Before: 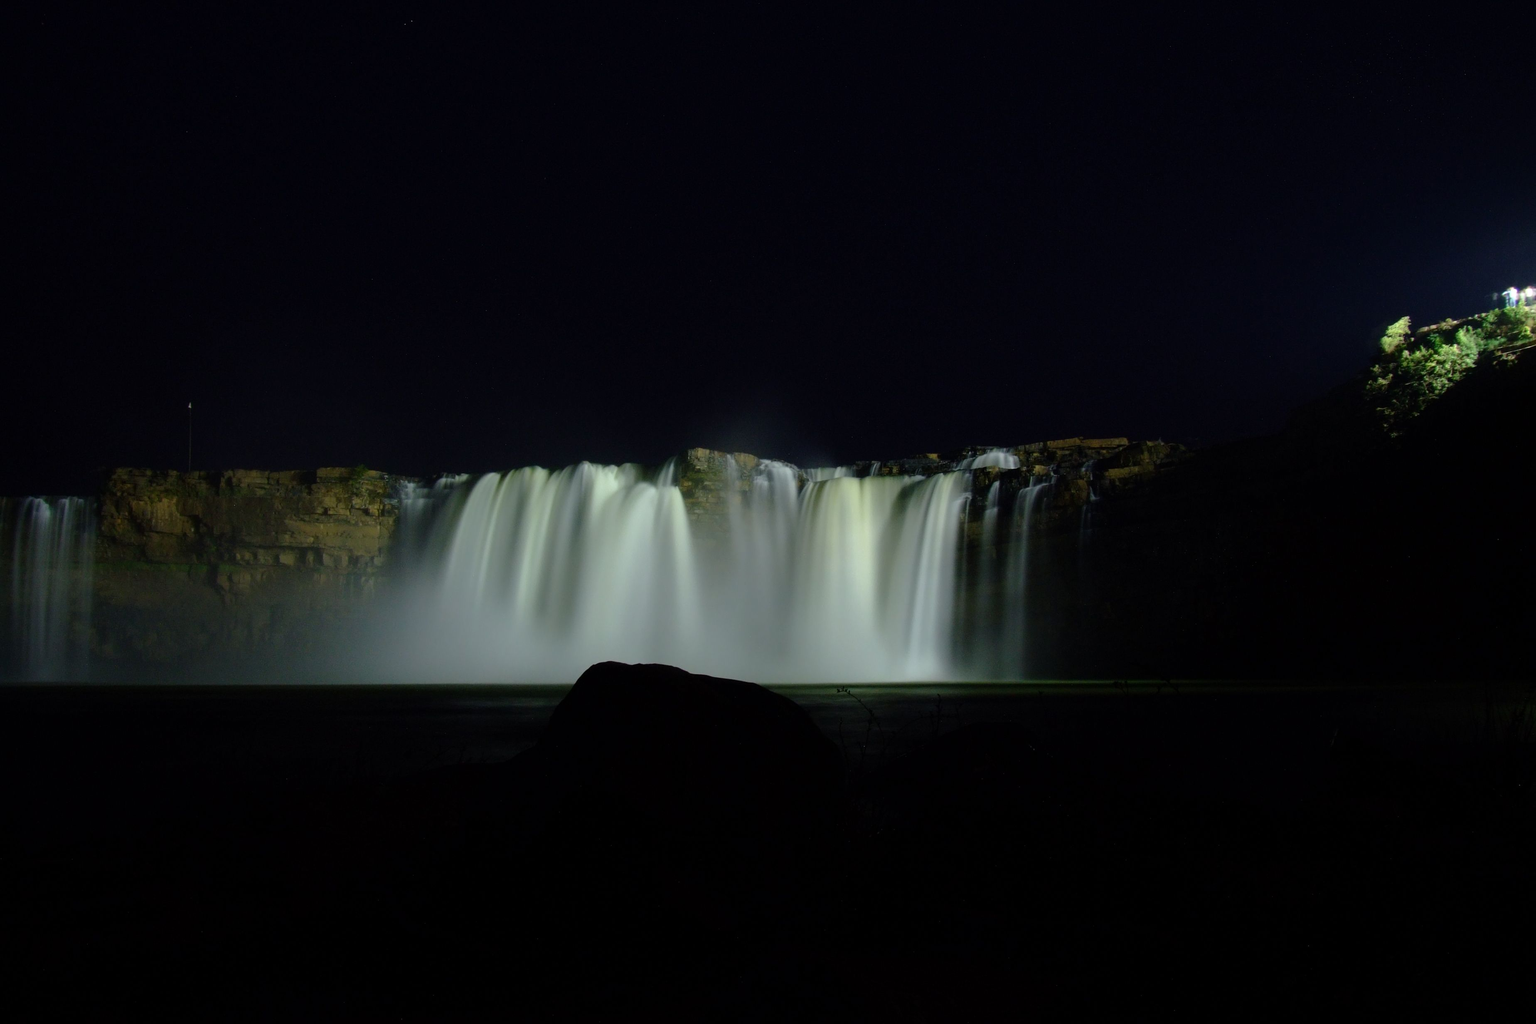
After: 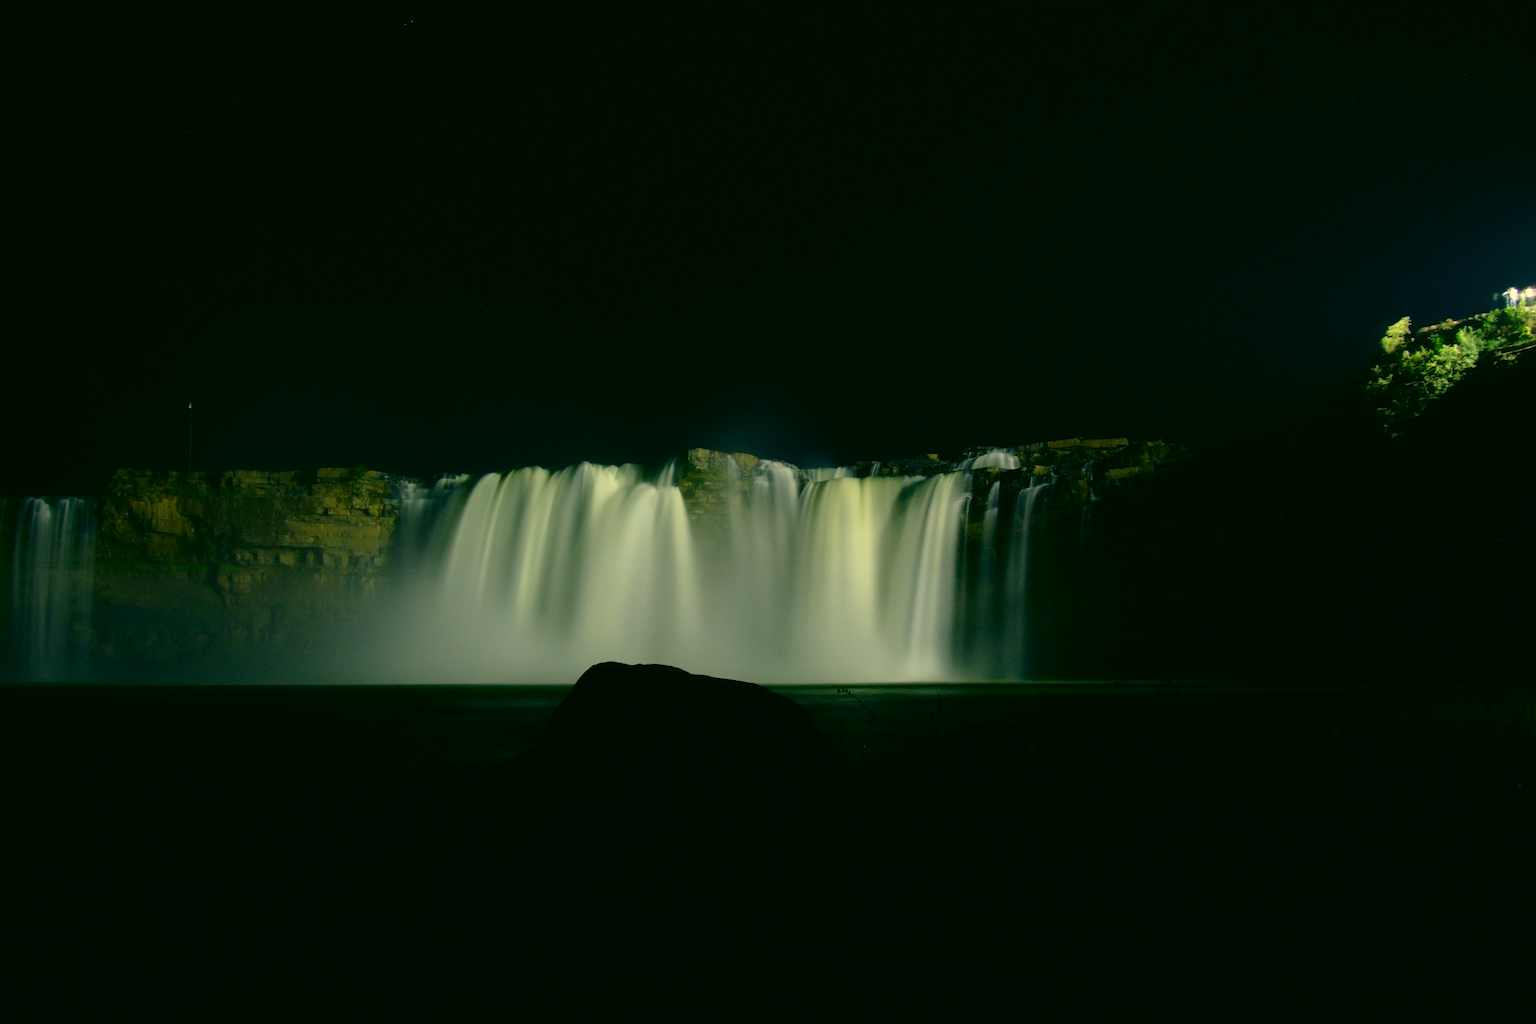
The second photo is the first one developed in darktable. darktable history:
color correction: highlights a* 4.73, highlights b* 24.66, shadows a* -15.86, shadows b* 3.86
